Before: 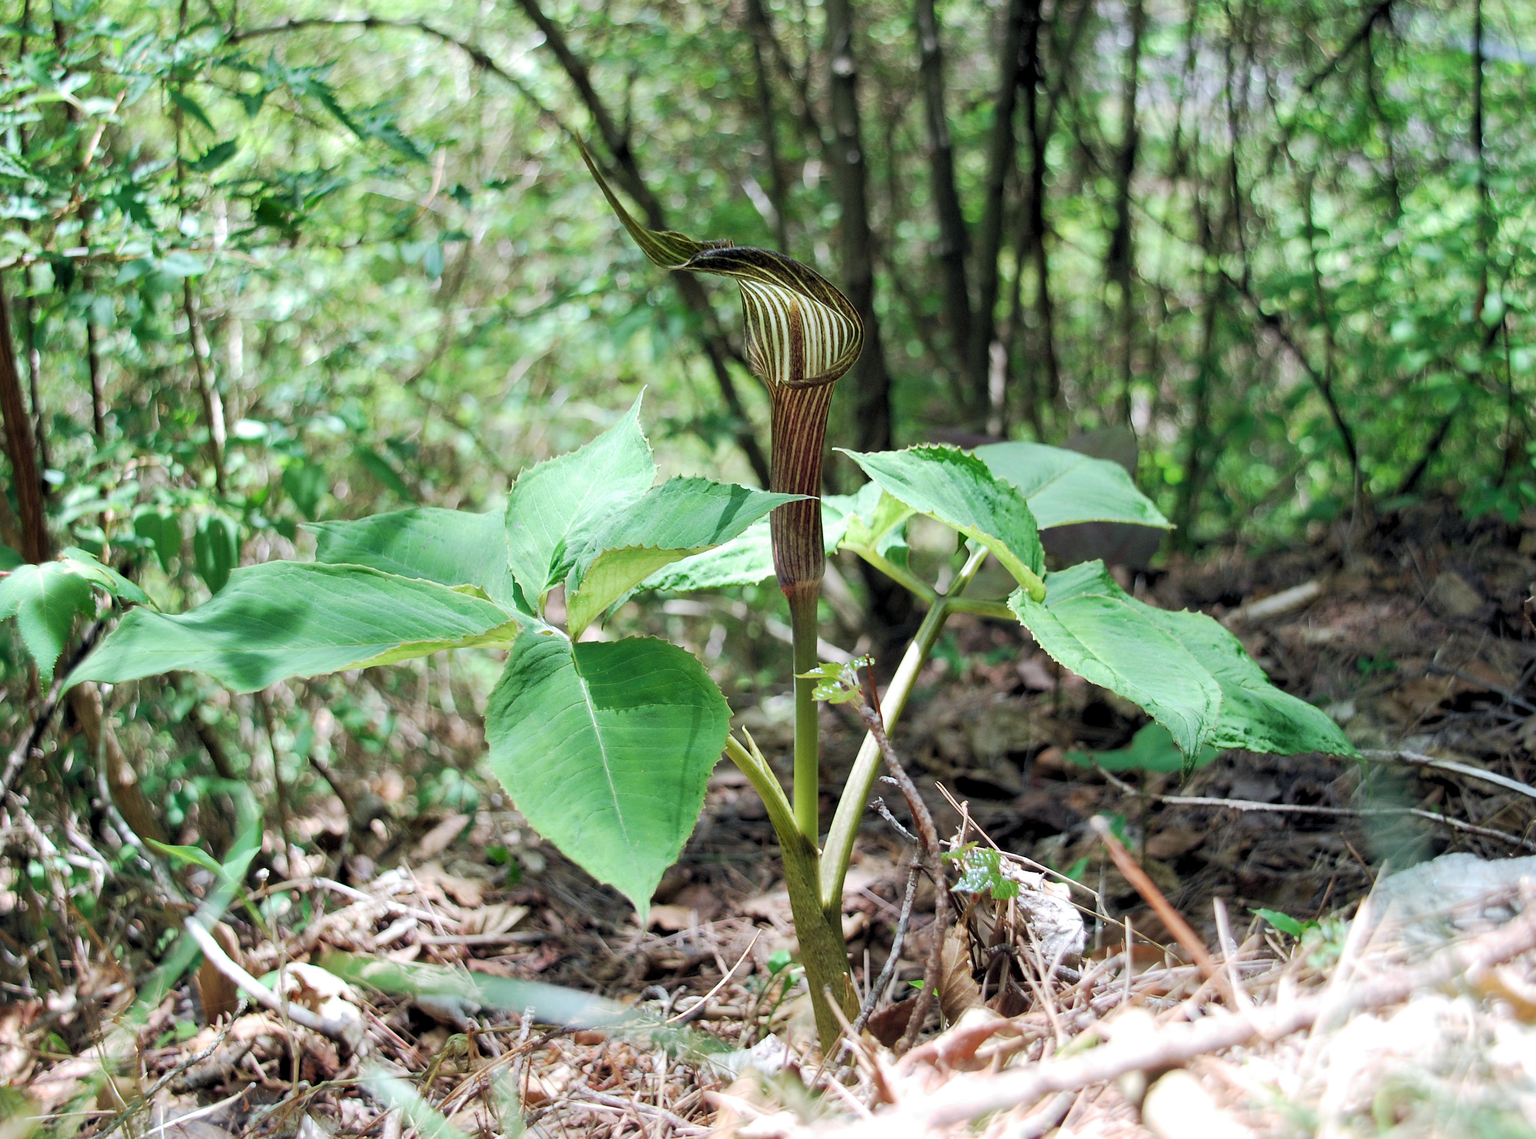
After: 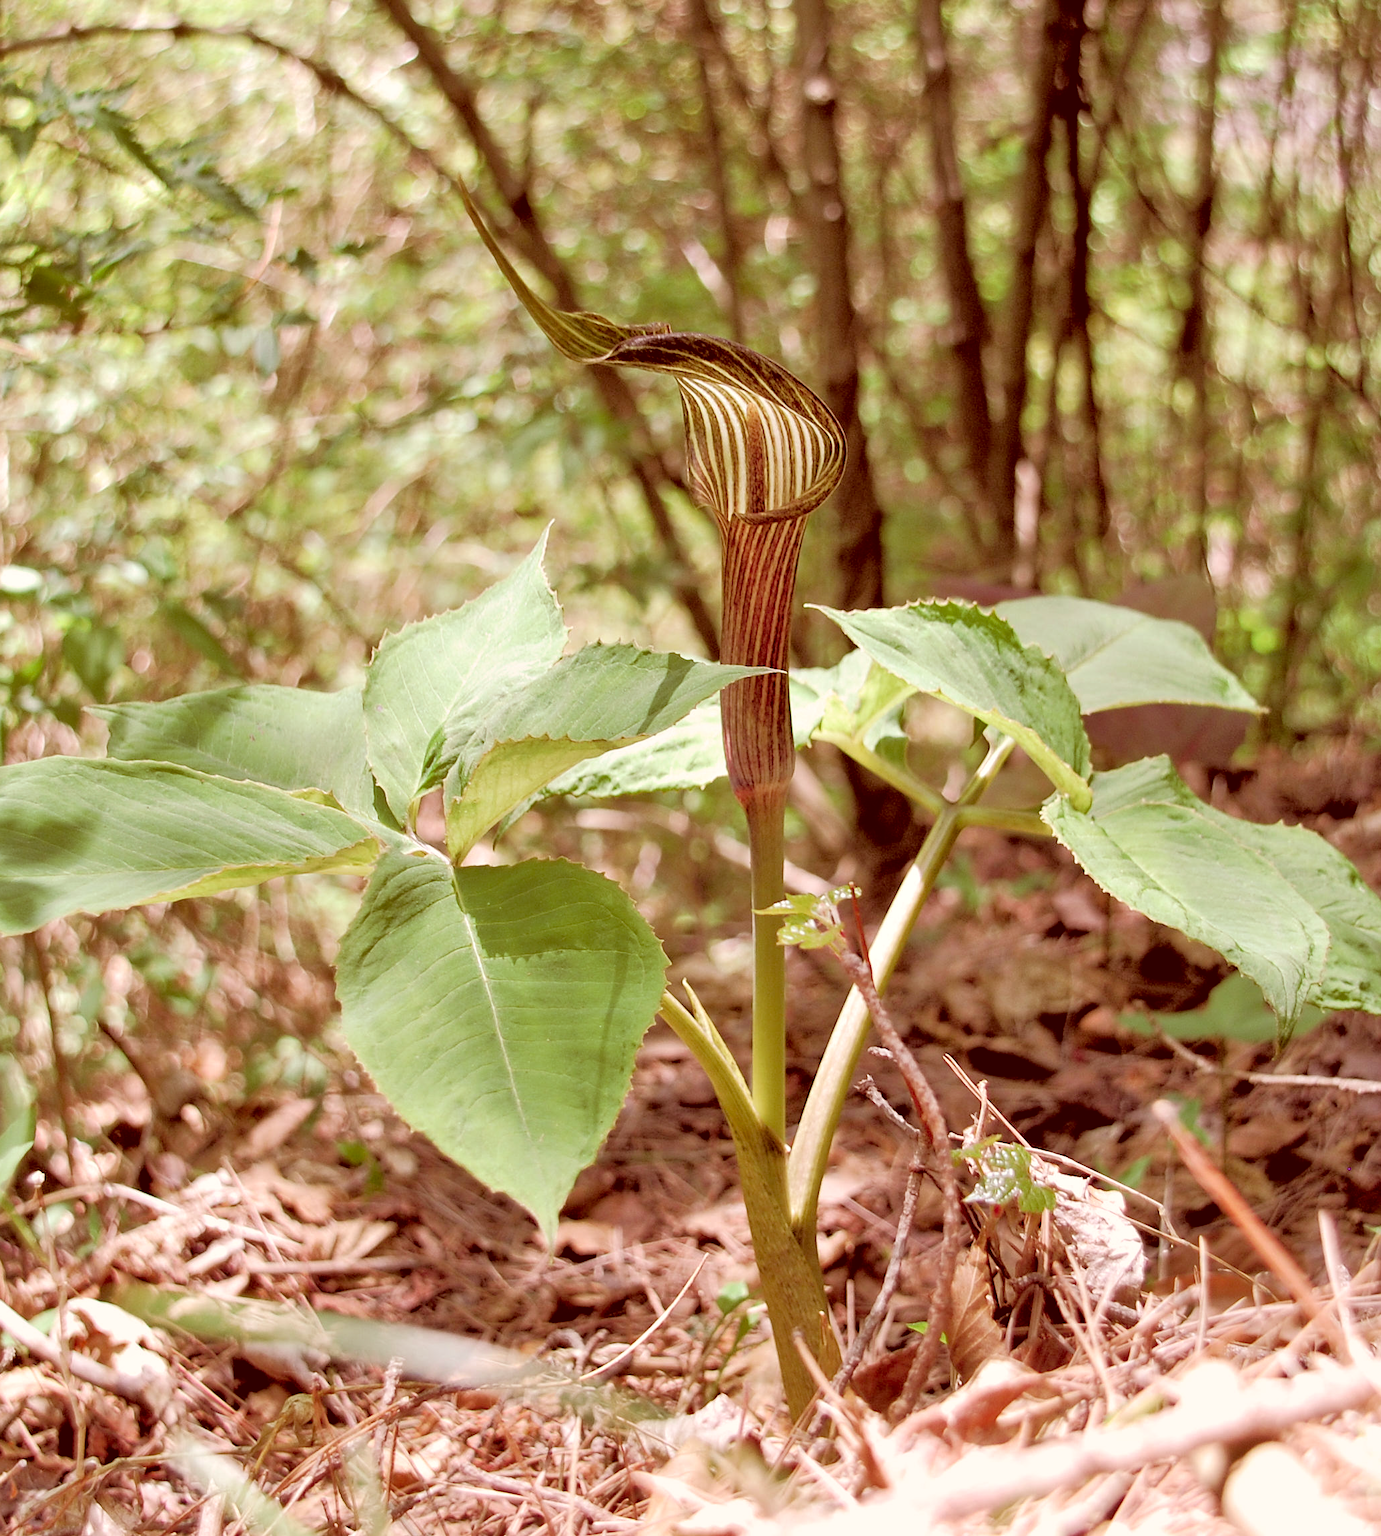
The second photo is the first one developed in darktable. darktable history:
color correction: highlights a* 9.06, highlights b* 8.75, shadows a* 39.94, shadows b* 39.49, saturation 0.799
tone equalizer: -7 EV 0.146 EV, -6 EV 0.635 EV, -5 EV 1.12 EV, -4 EV 1.31 EV, -3 EV 1.12 EV, -2 EV 0.6 EV, -1 EV 0.15 EV
crop and rotate: left 15.387%, right 17.936%
